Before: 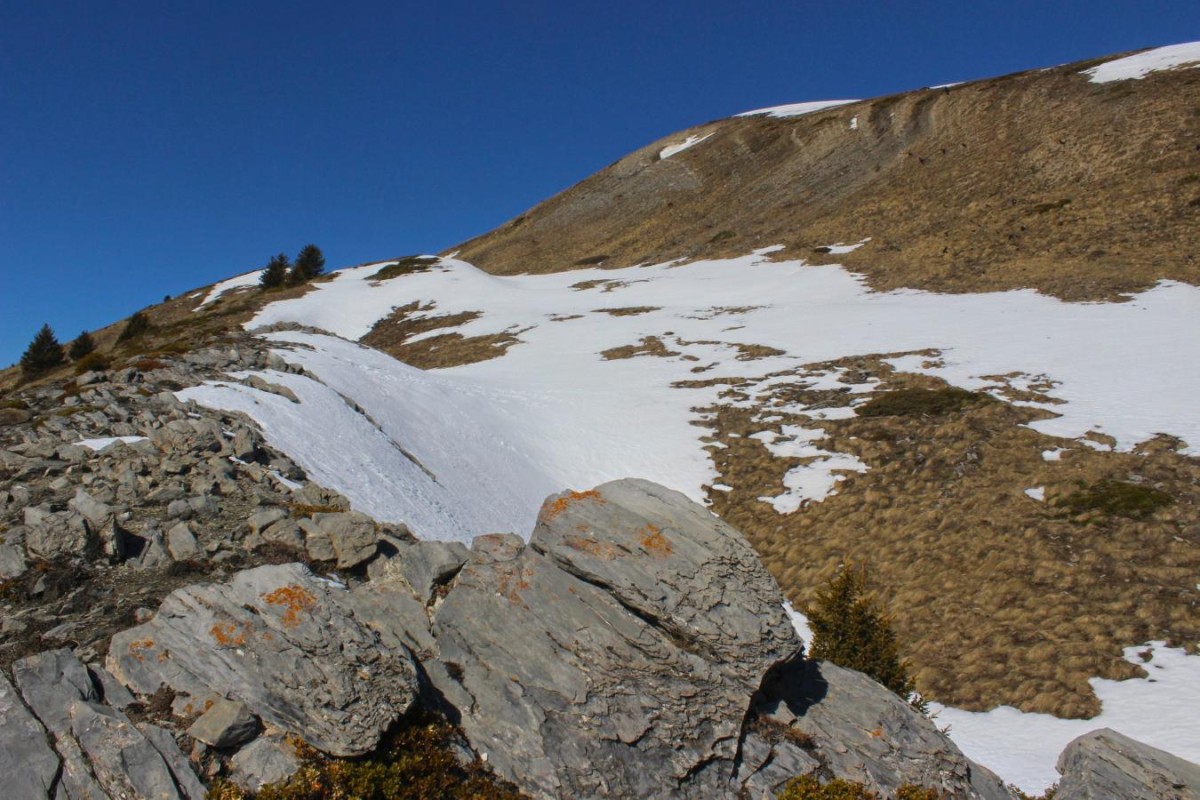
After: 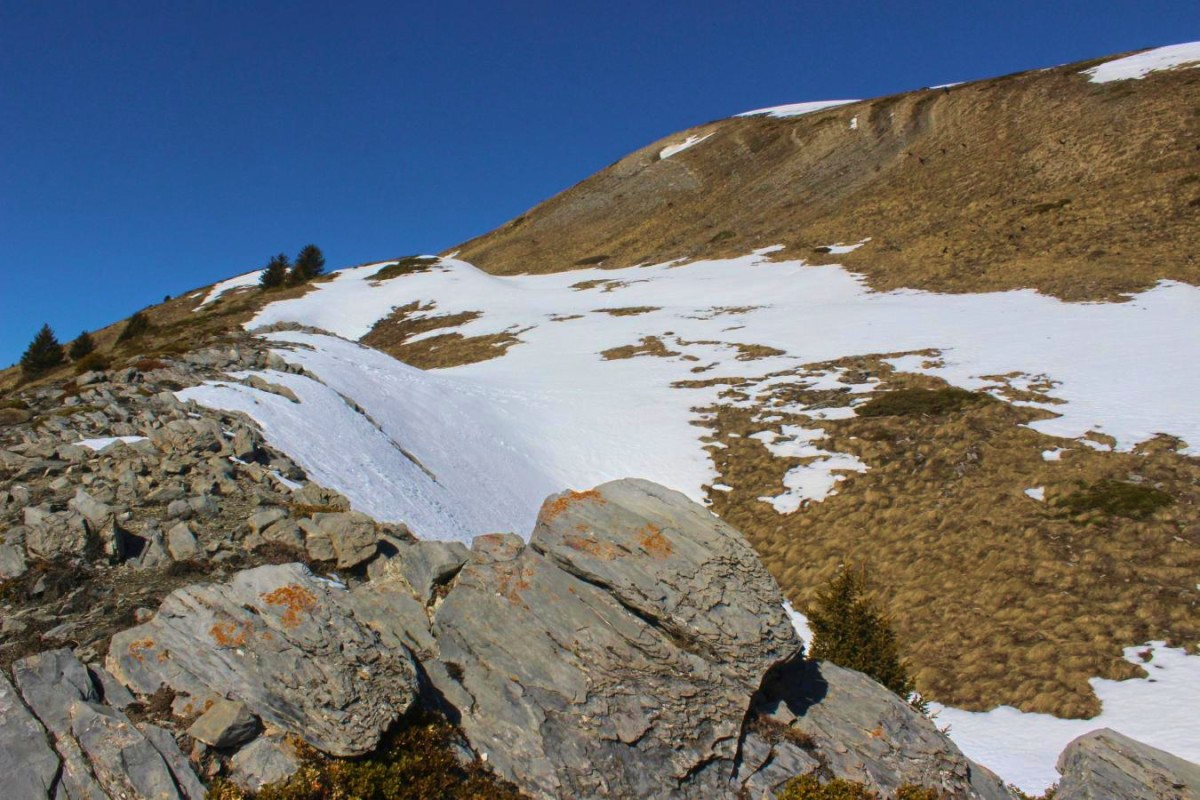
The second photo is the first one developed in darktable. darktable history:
exposure: exposure 0.2 EV, compensate highlight preservation false
velvia: strength 36.57%
